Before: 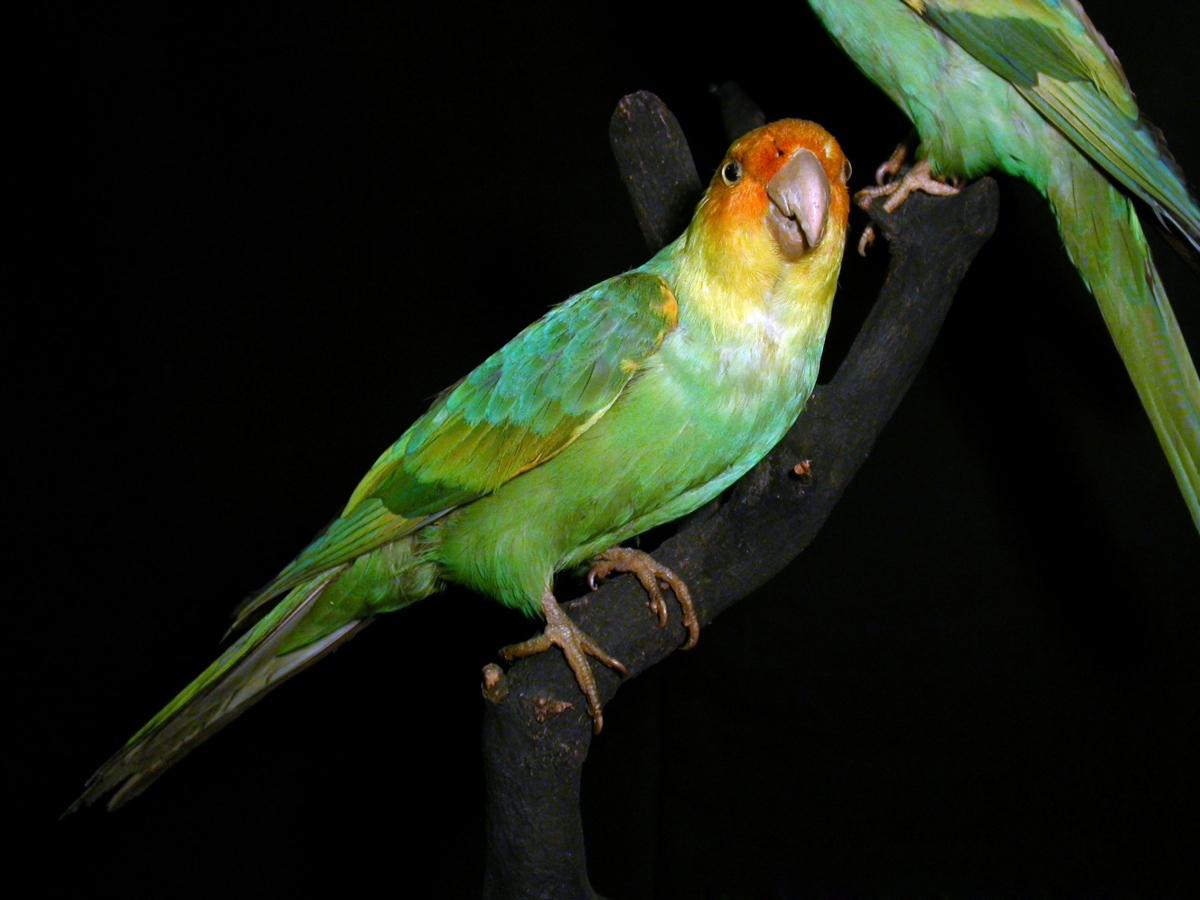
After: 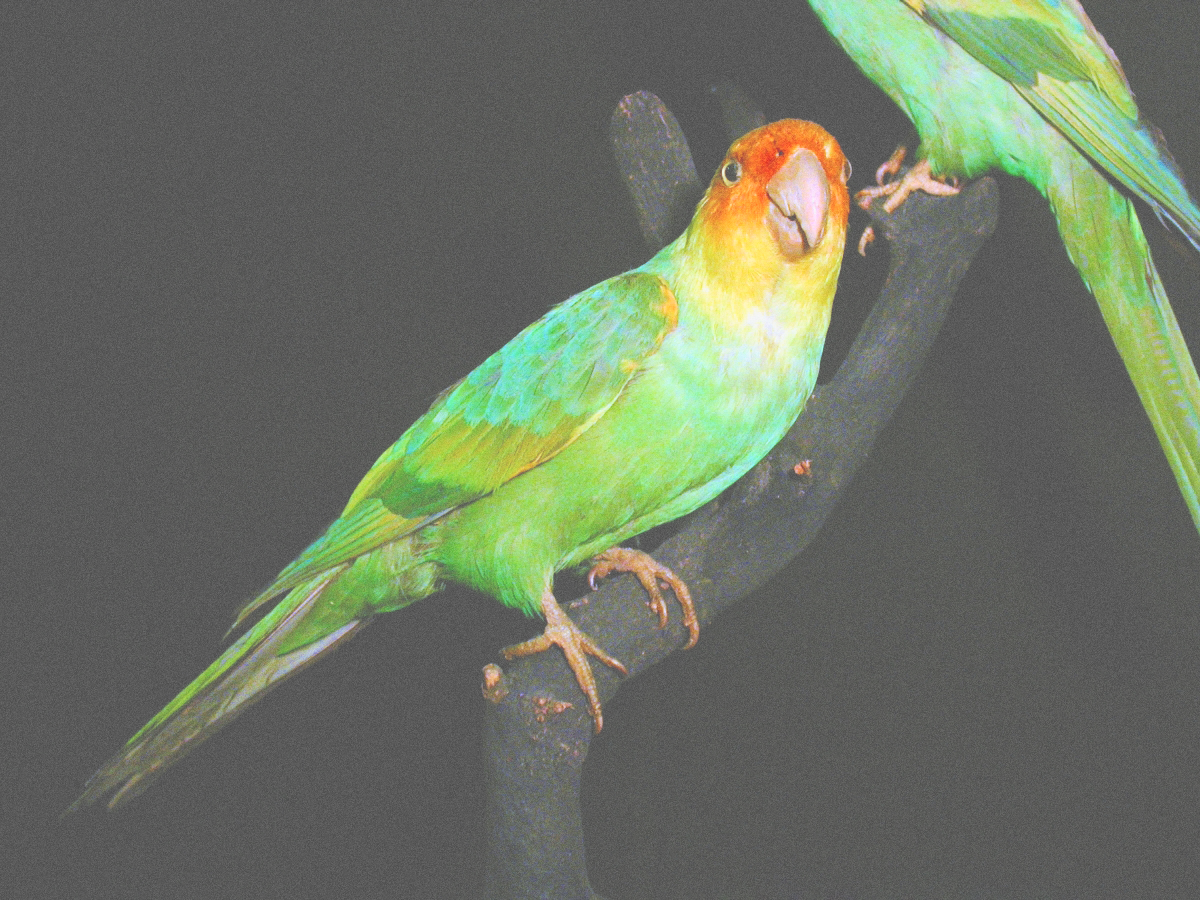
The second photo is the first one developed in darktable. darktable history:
exposure: black level correction -0.023, exposure 1.397 EV, compensate highlight preservation false
grain: coarseness 0.09 ISO
contrast brightness saturation: contrast 0.24, brightness 0.09
tone curve: curves: ch0 [(0, 0) (0.003, 0.002) (0.011, 0.006) (0.025, 0.014) (0.044, 0.025) (0.069, 0.039) (0.1, 0.056) (0.136, 0.086) (0.177, 0.129) (0.224, 0.183) (0.277, 0.247) (0.335, 0.318) (0.399, 0.395) (0.468, 0.48) (0.543, 0.571) (0.623, 0.668) (0.709, 0.773) (0.801, 0.873) (0.898, 0.978) (1, 1)], preserve colors none
filmic rgb: black relative exposure -14 EV, white relative exposure 8 EV, threshold 3 EV, hardness 3.74, latitude 50%, contrast 0.5, color science v5 (2021), contrast in shadows safe, contrast in highlights safe, enable highlight reconstruction true
